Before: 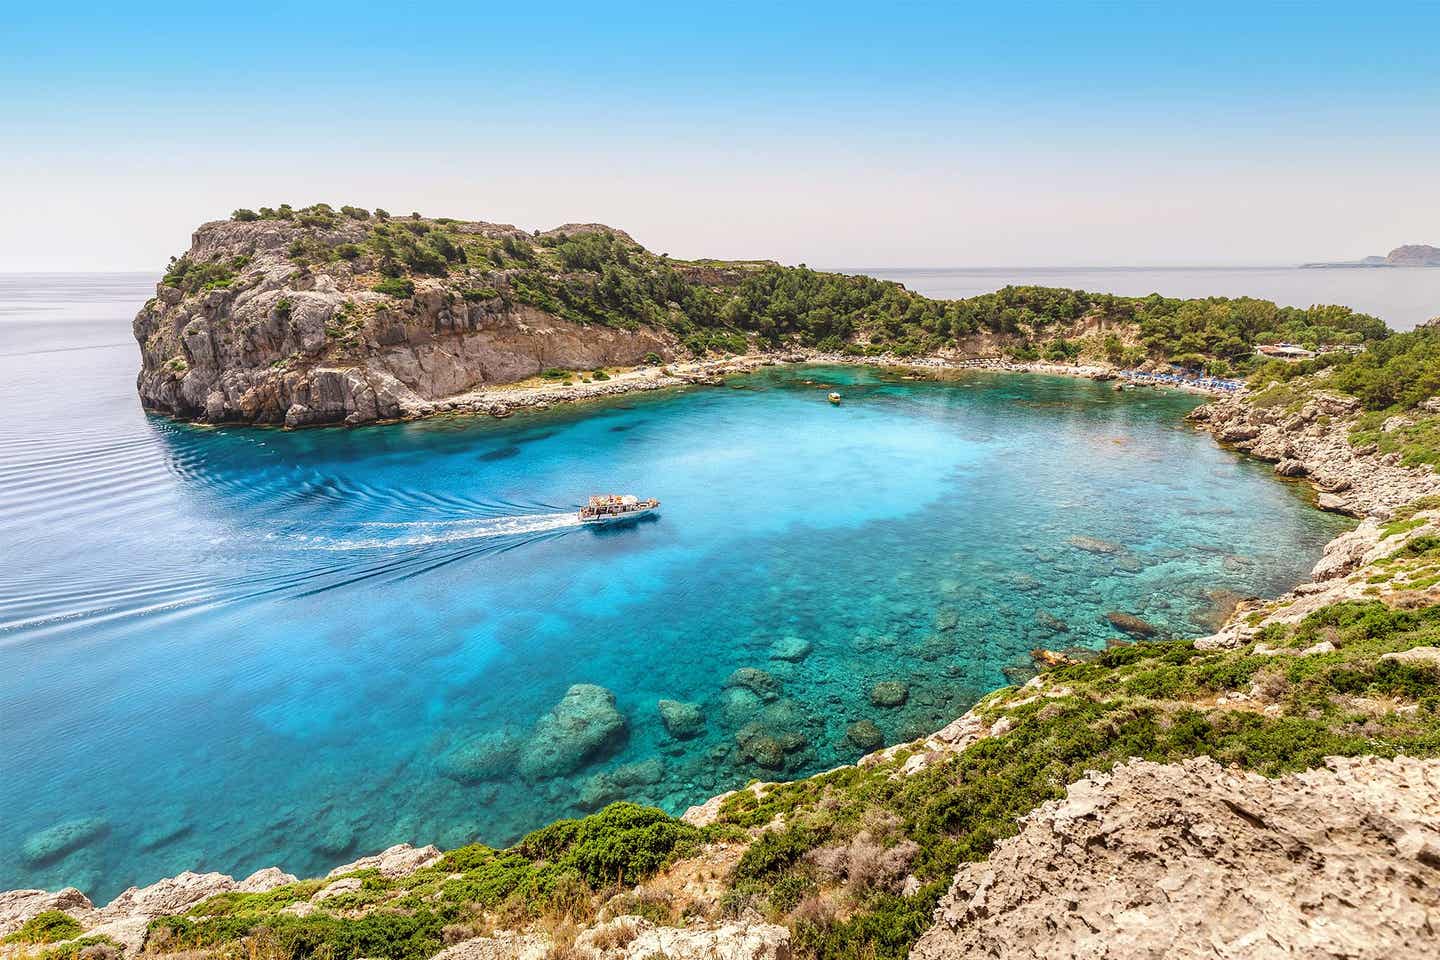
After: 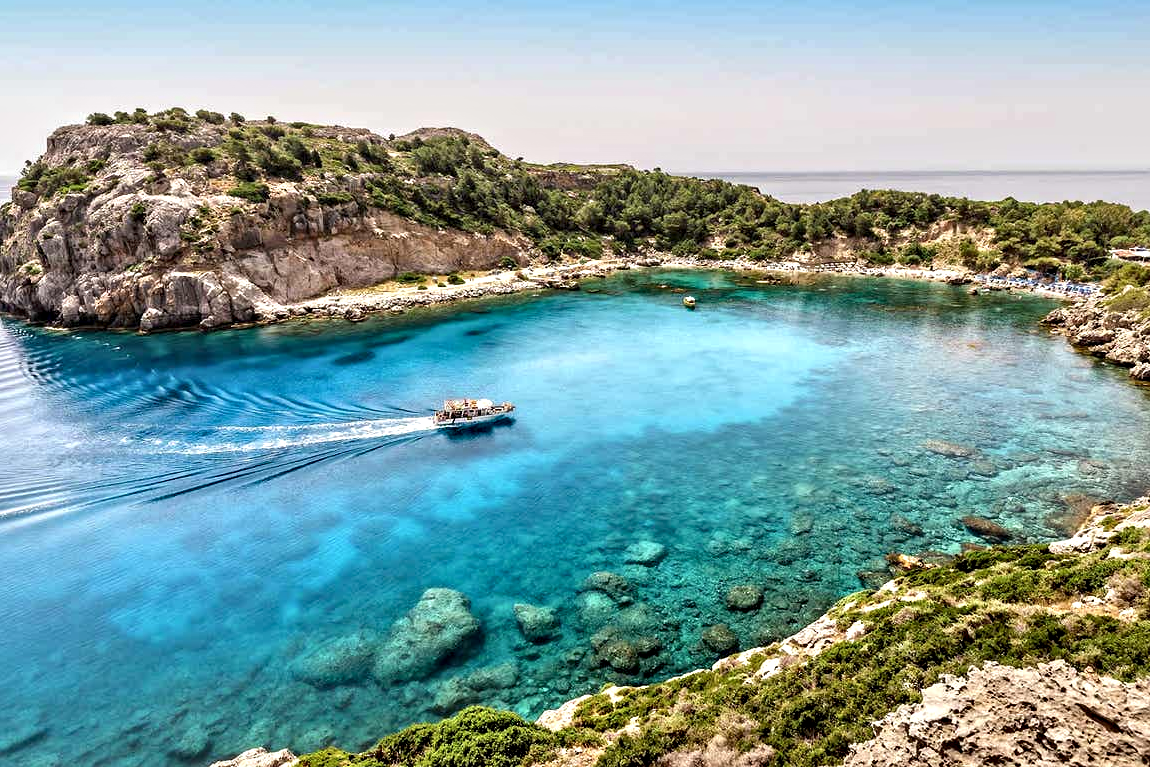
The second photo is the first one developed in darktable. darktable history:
crop and rotate: left 10.071%, top 10.071%, right 10.02%, bottom 10.02%
contrast equalizer: y [[0.511, 0.558, 0.631, 0.632, 0.559, 0.512], [0.5 ×6], [0.507, 0.559, 0.627, 0.644, 0.647, 0.647], [0 ×6], [0 ×6]]
